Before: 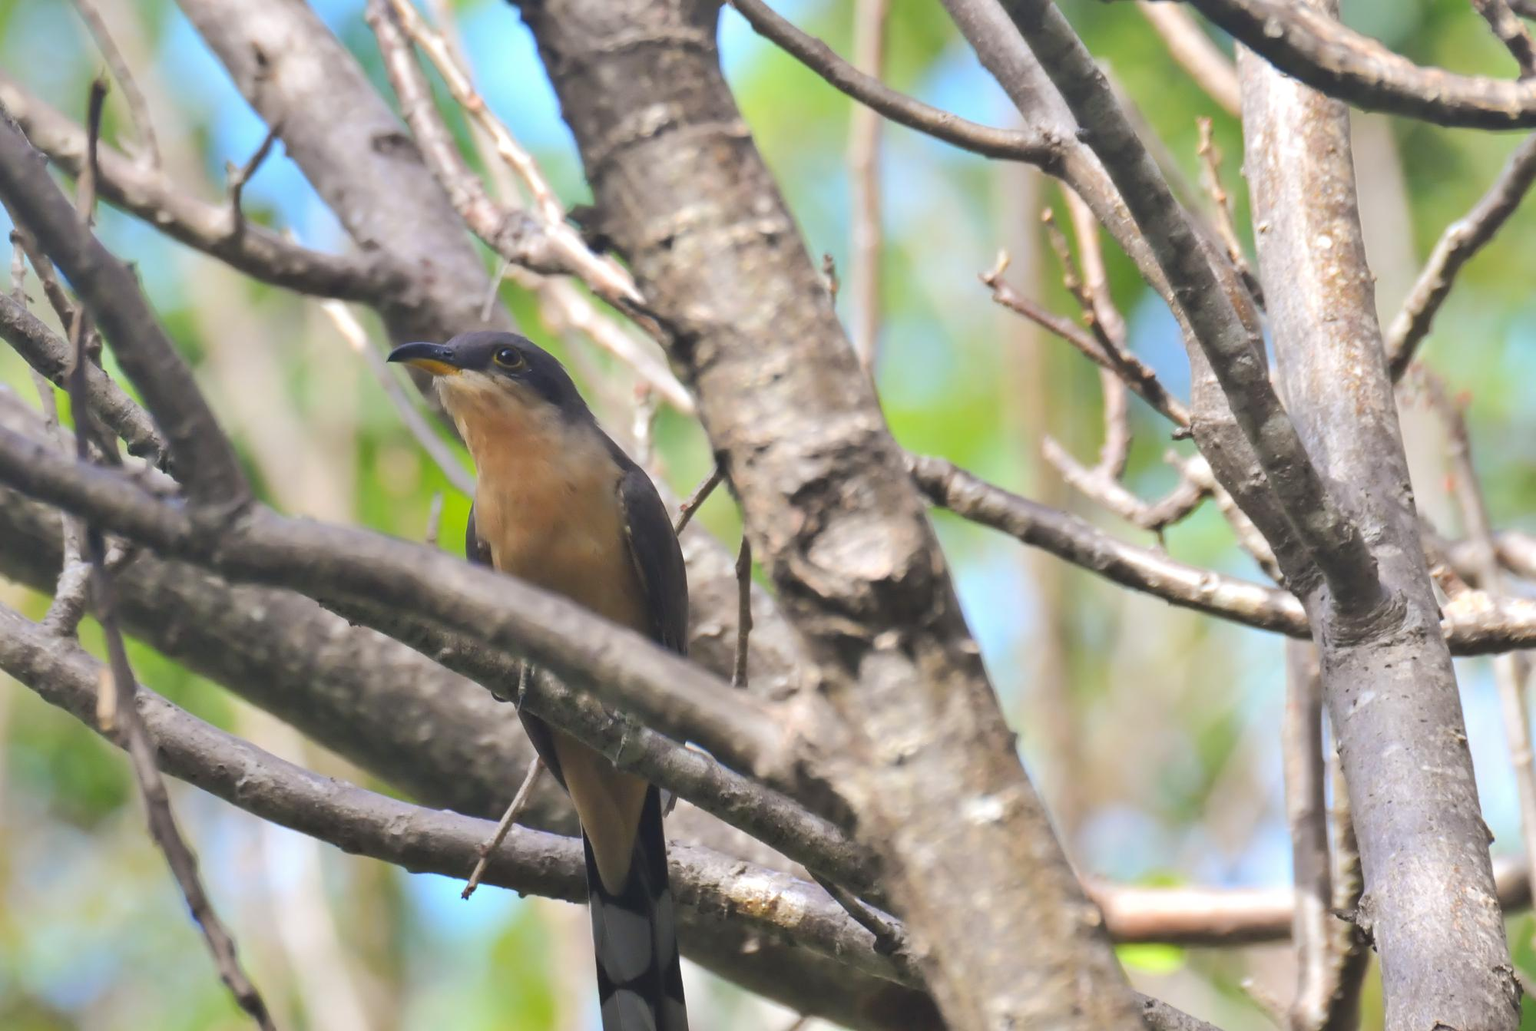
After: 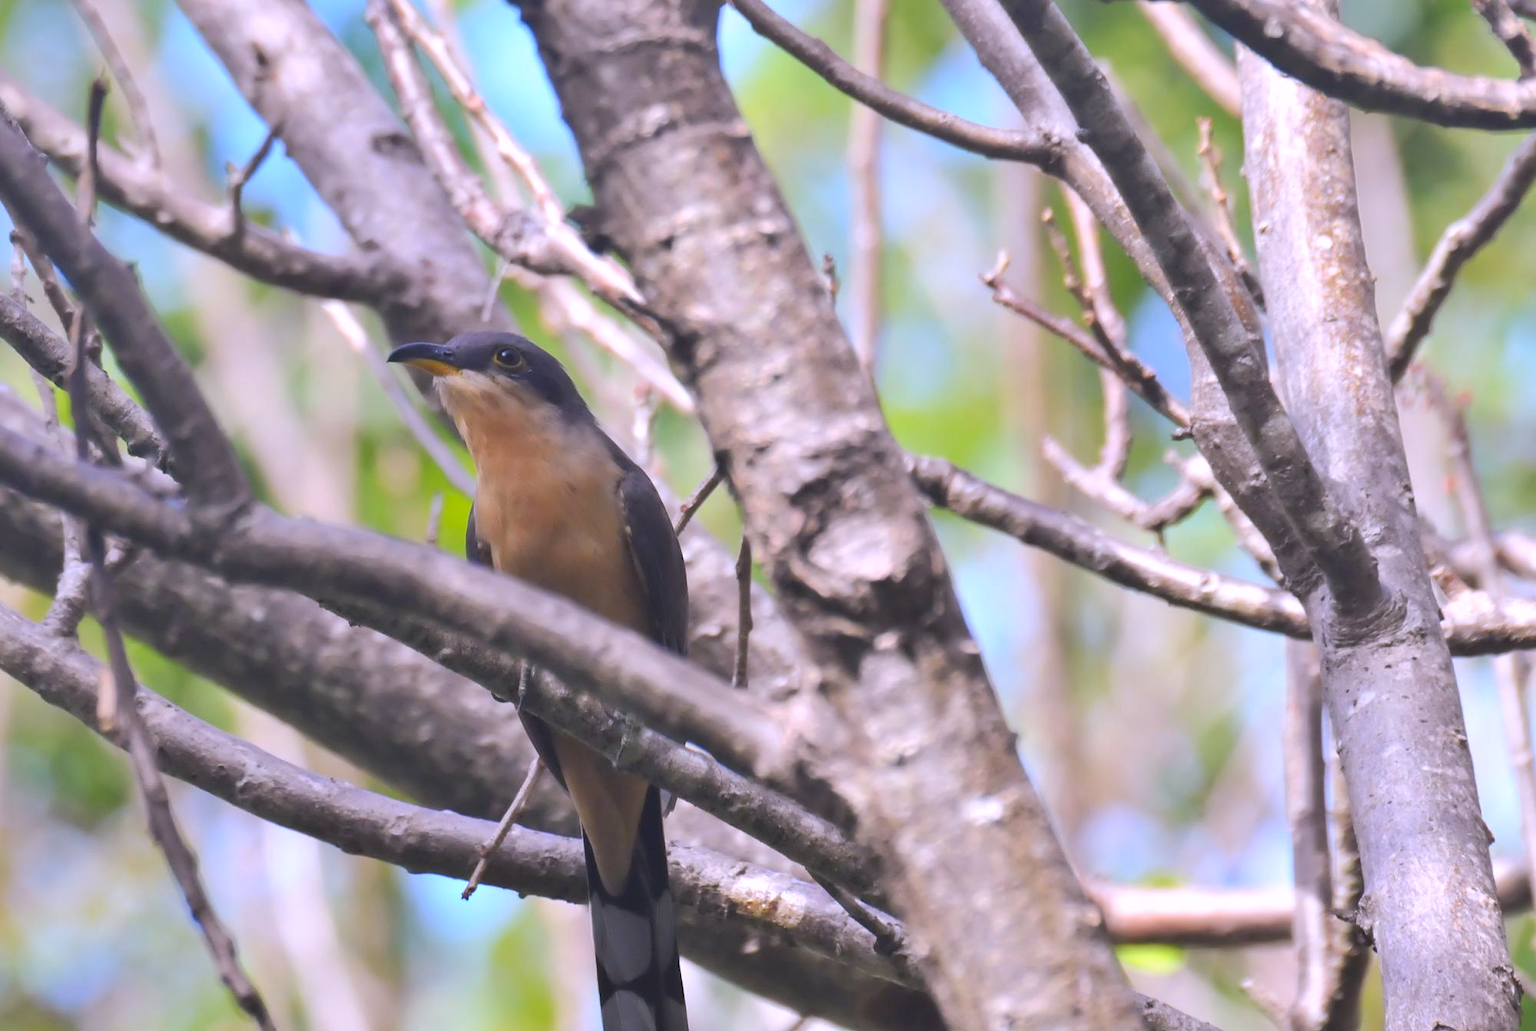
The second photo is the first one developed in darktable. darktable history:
tone equalizer: -7 EV 0.18 EV, -6 EV 0.12 EV, -5 EV 0.08 EV, -4 EV 0.04 EV, -2 EV -0.02 EV, -1 EV -0.04 EV, +0 EV -0.06 EV, luminance estimator HSV value / RGB max
white balance: red 1.042, blue 1.17
